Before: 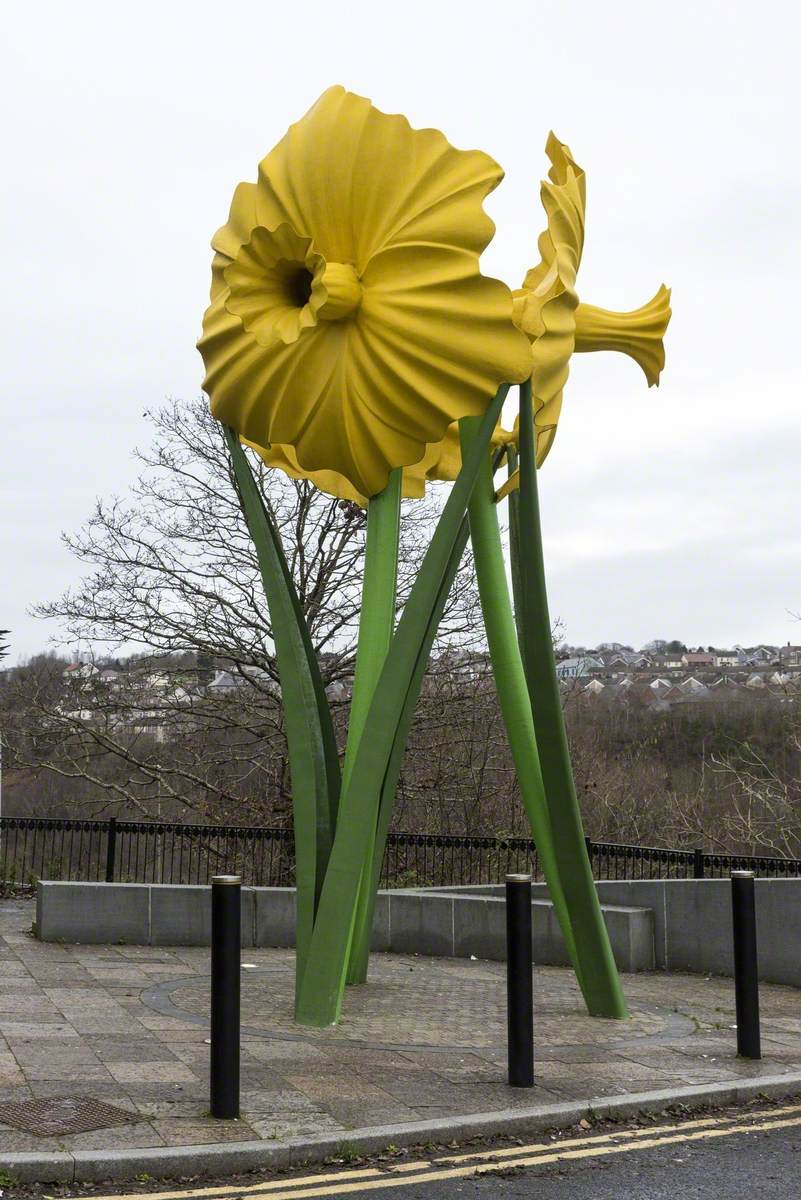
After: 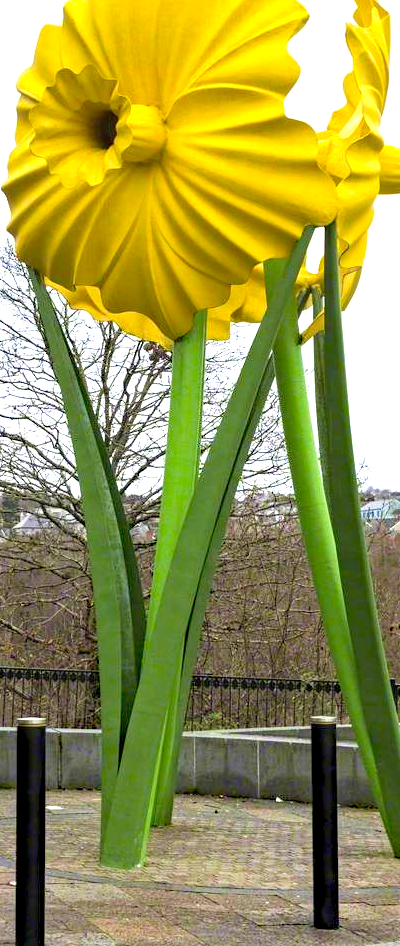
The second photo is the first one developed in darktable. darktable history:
haze removal: strength 0.498, distance 0.424, compatibility mode true, adaptive false
exposure: exposure 0.941 EV, compensate exposure bias true, compensate highlight preservation false
crop and rotate: angle 0.02°, left 24.432%, top 13.198%, right 25.576%, bottom 7.902%
velvia: on, module defaults
contrast brightness saturation: brightness 0.09, saturation 0.195
